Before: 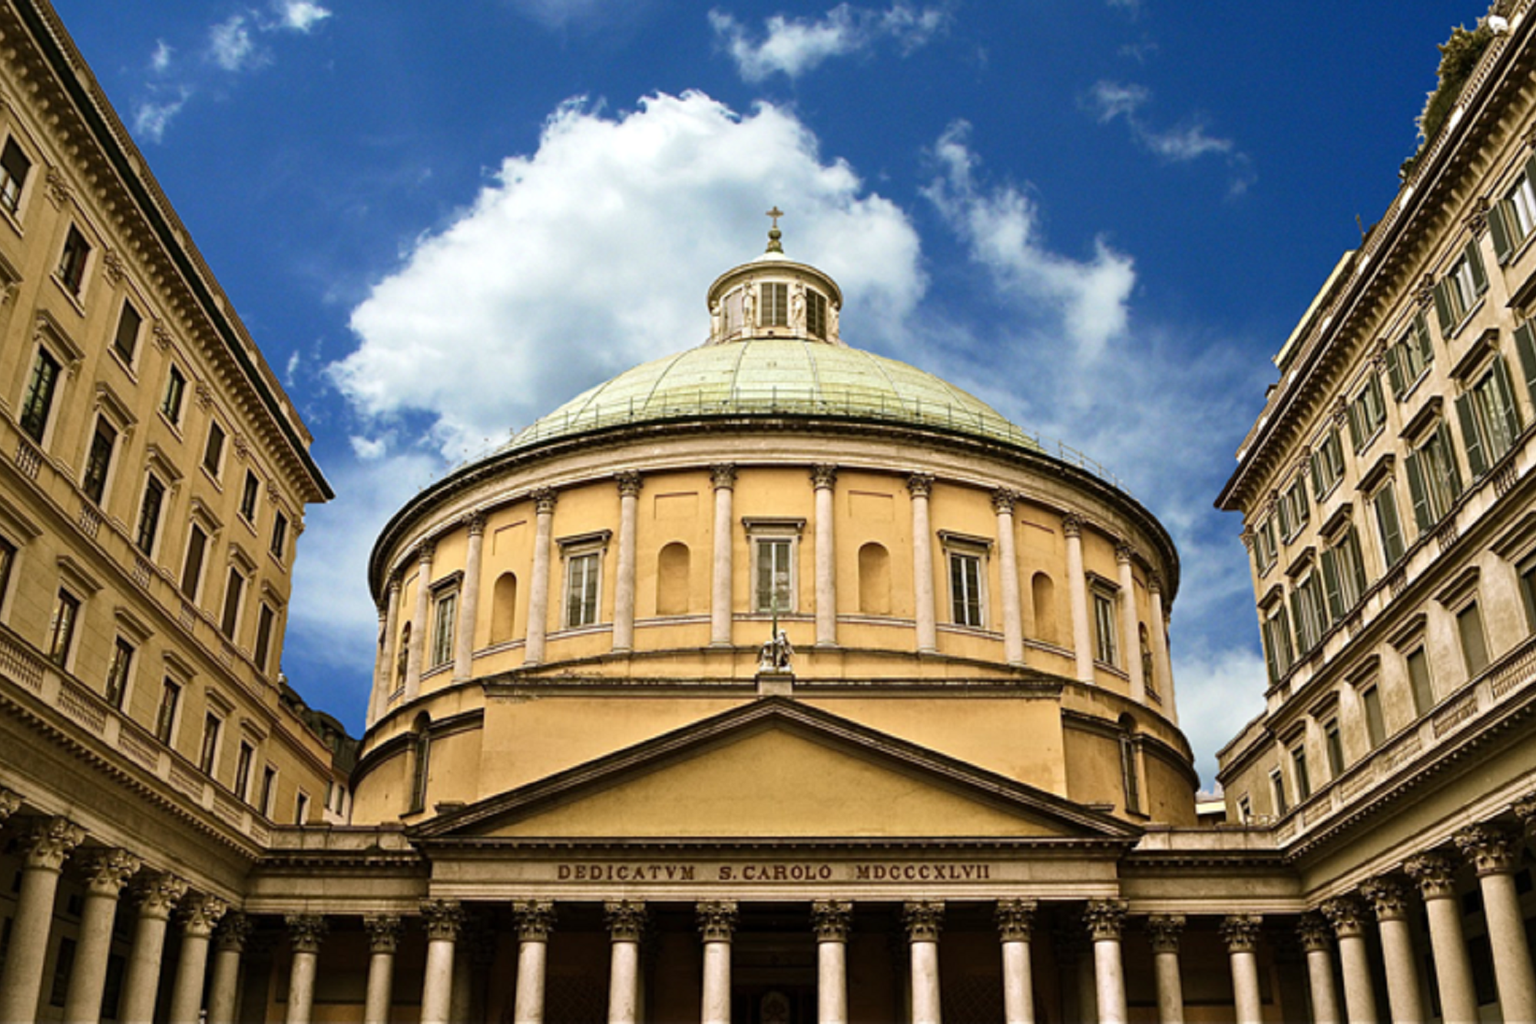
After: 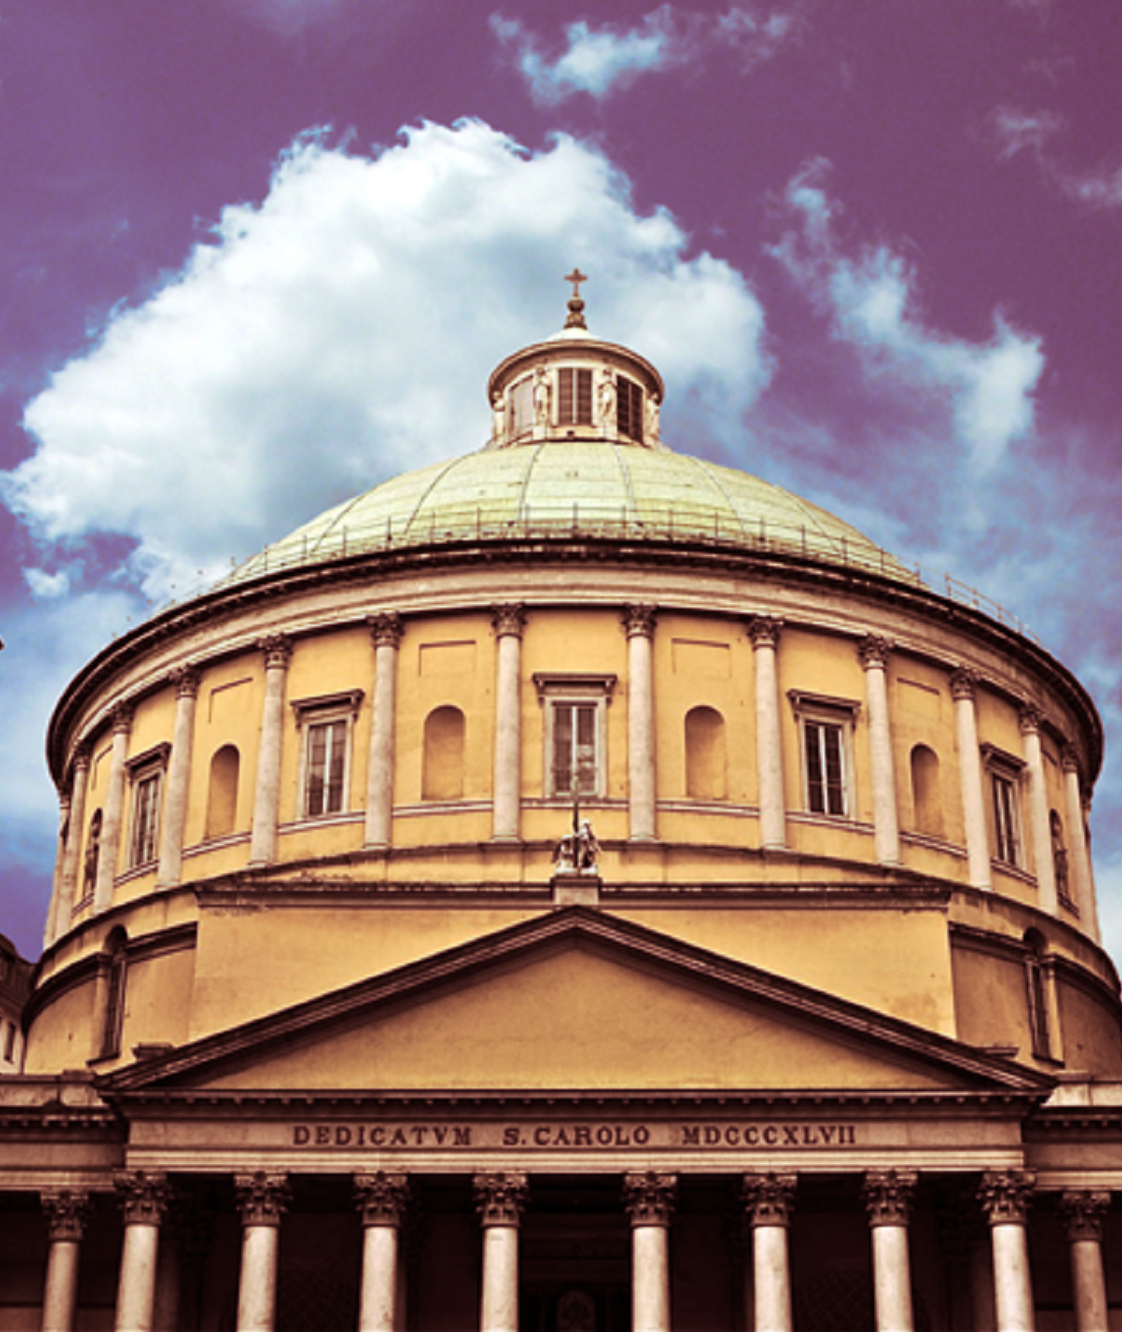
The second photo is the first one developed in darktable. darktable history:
split-toning: highlights › hue 187.2°, highlights › saturation 0.83, balance -68.05, compress 56.43%
crop: left 21.674%, right 22.086%
